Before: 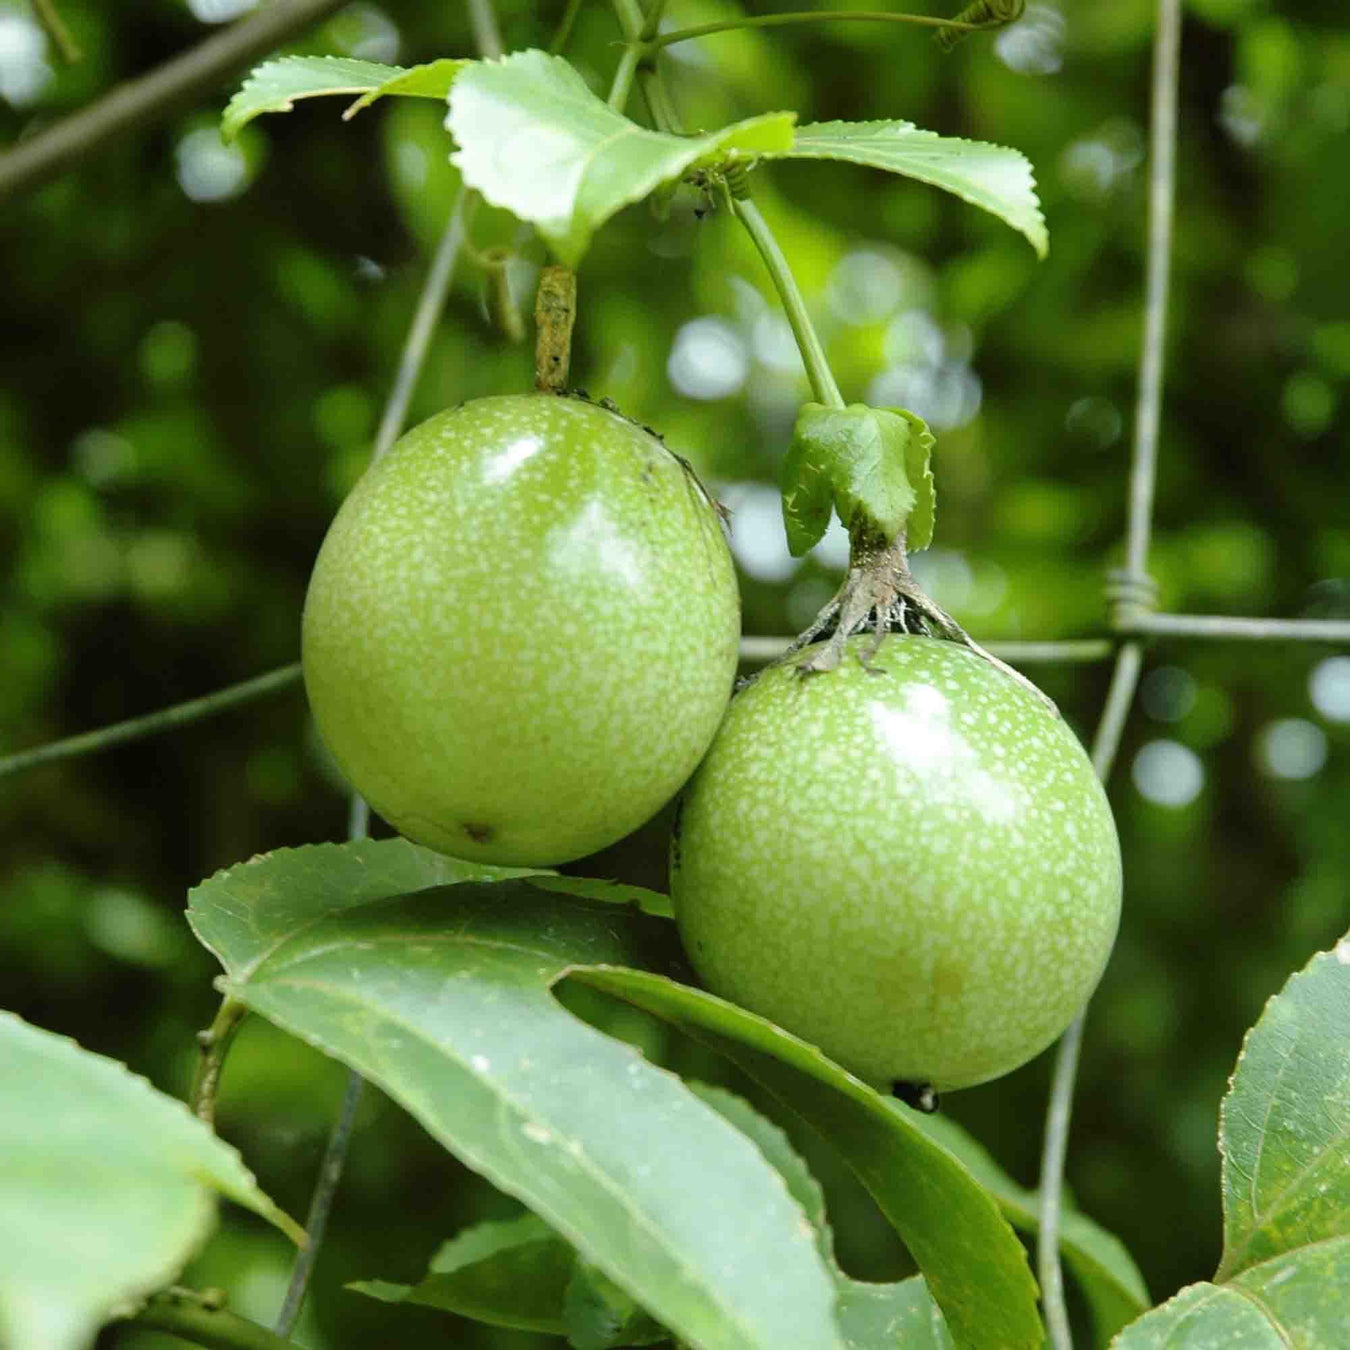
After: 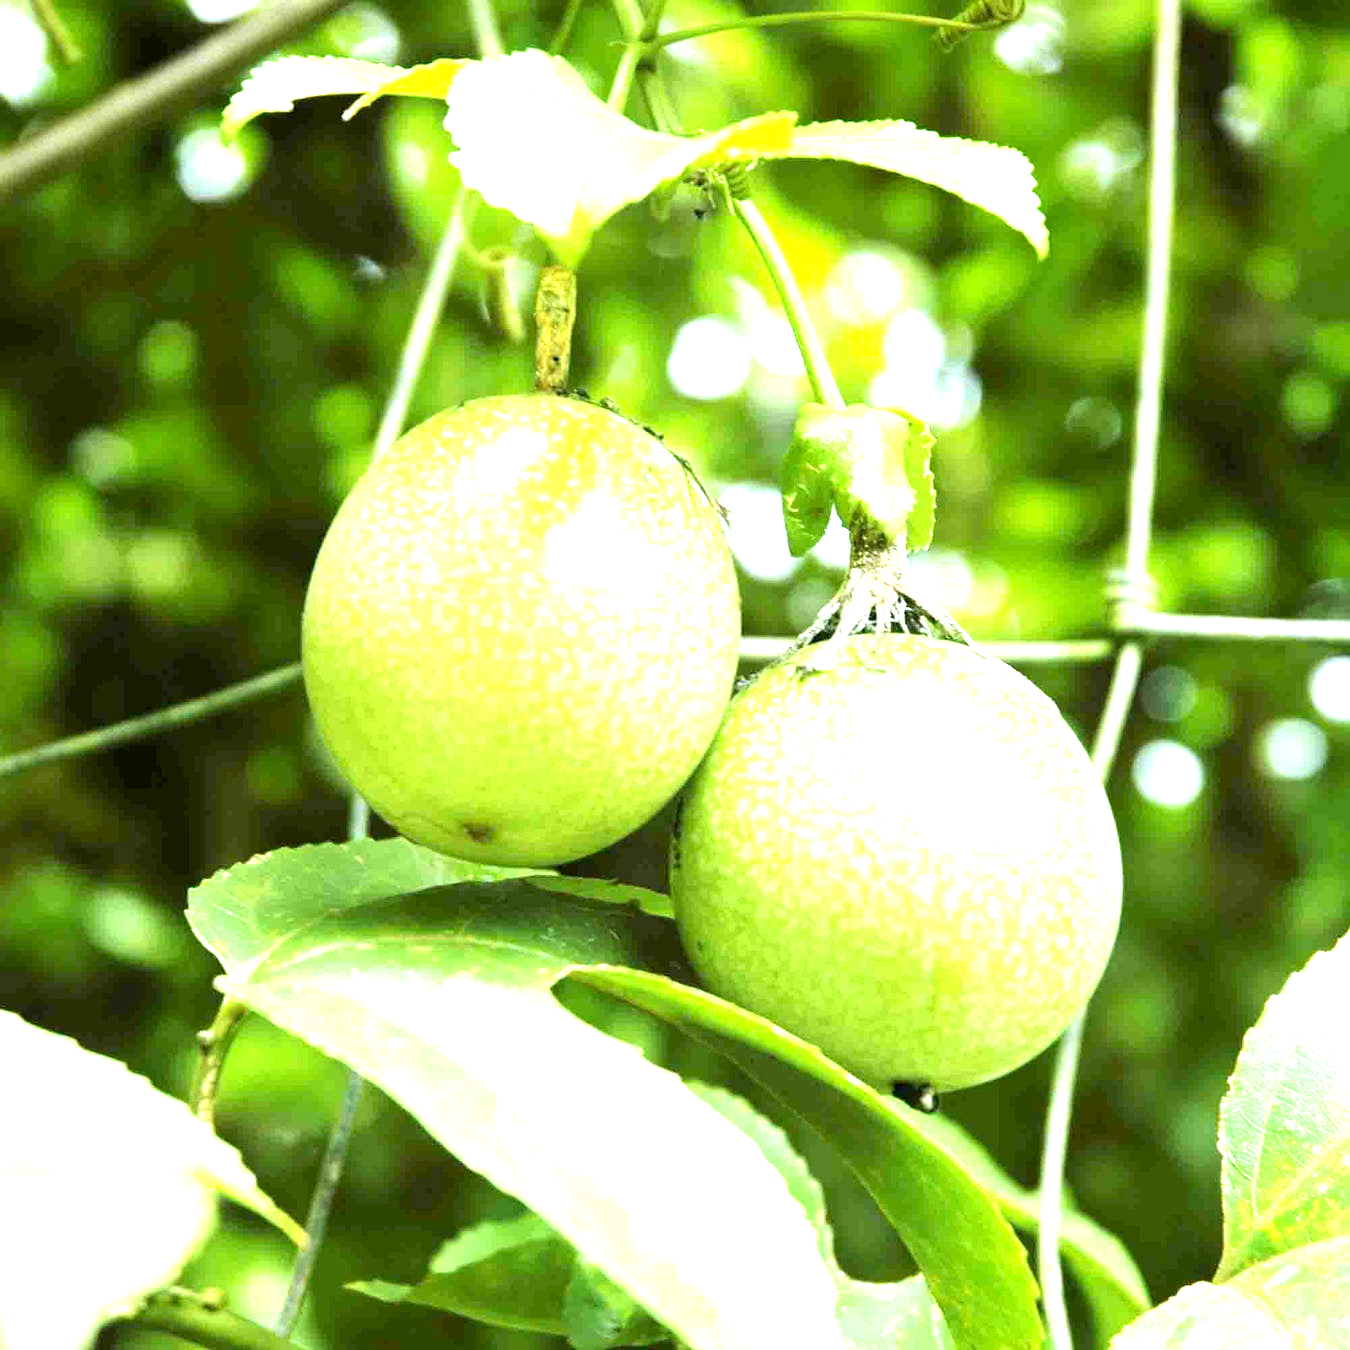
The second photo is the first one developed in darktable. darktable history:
exposure: black level correction 0.001, exposure 2 EV, compensate highlight preservation false
tone equalizer: on, module defaults
